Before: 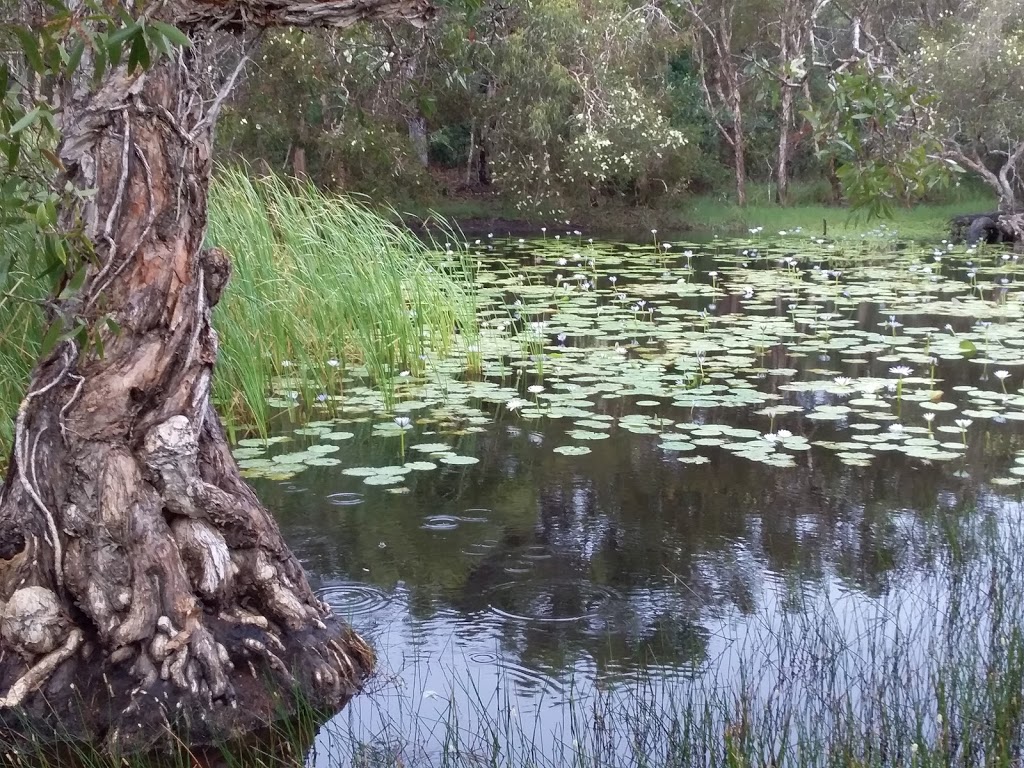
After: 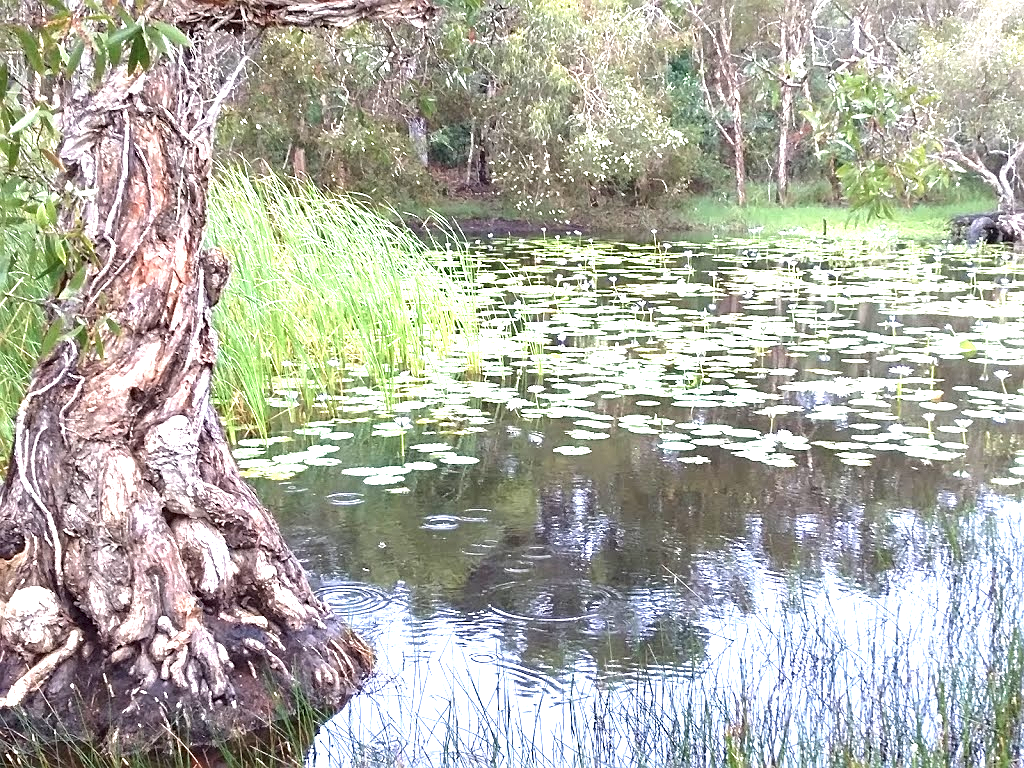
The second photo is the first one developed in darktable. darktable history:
exposure: black level correction 0, exposure 1.675 EV, compensate exposure bias true, compensate highlight preservation false
sharpen: amount 0.478
